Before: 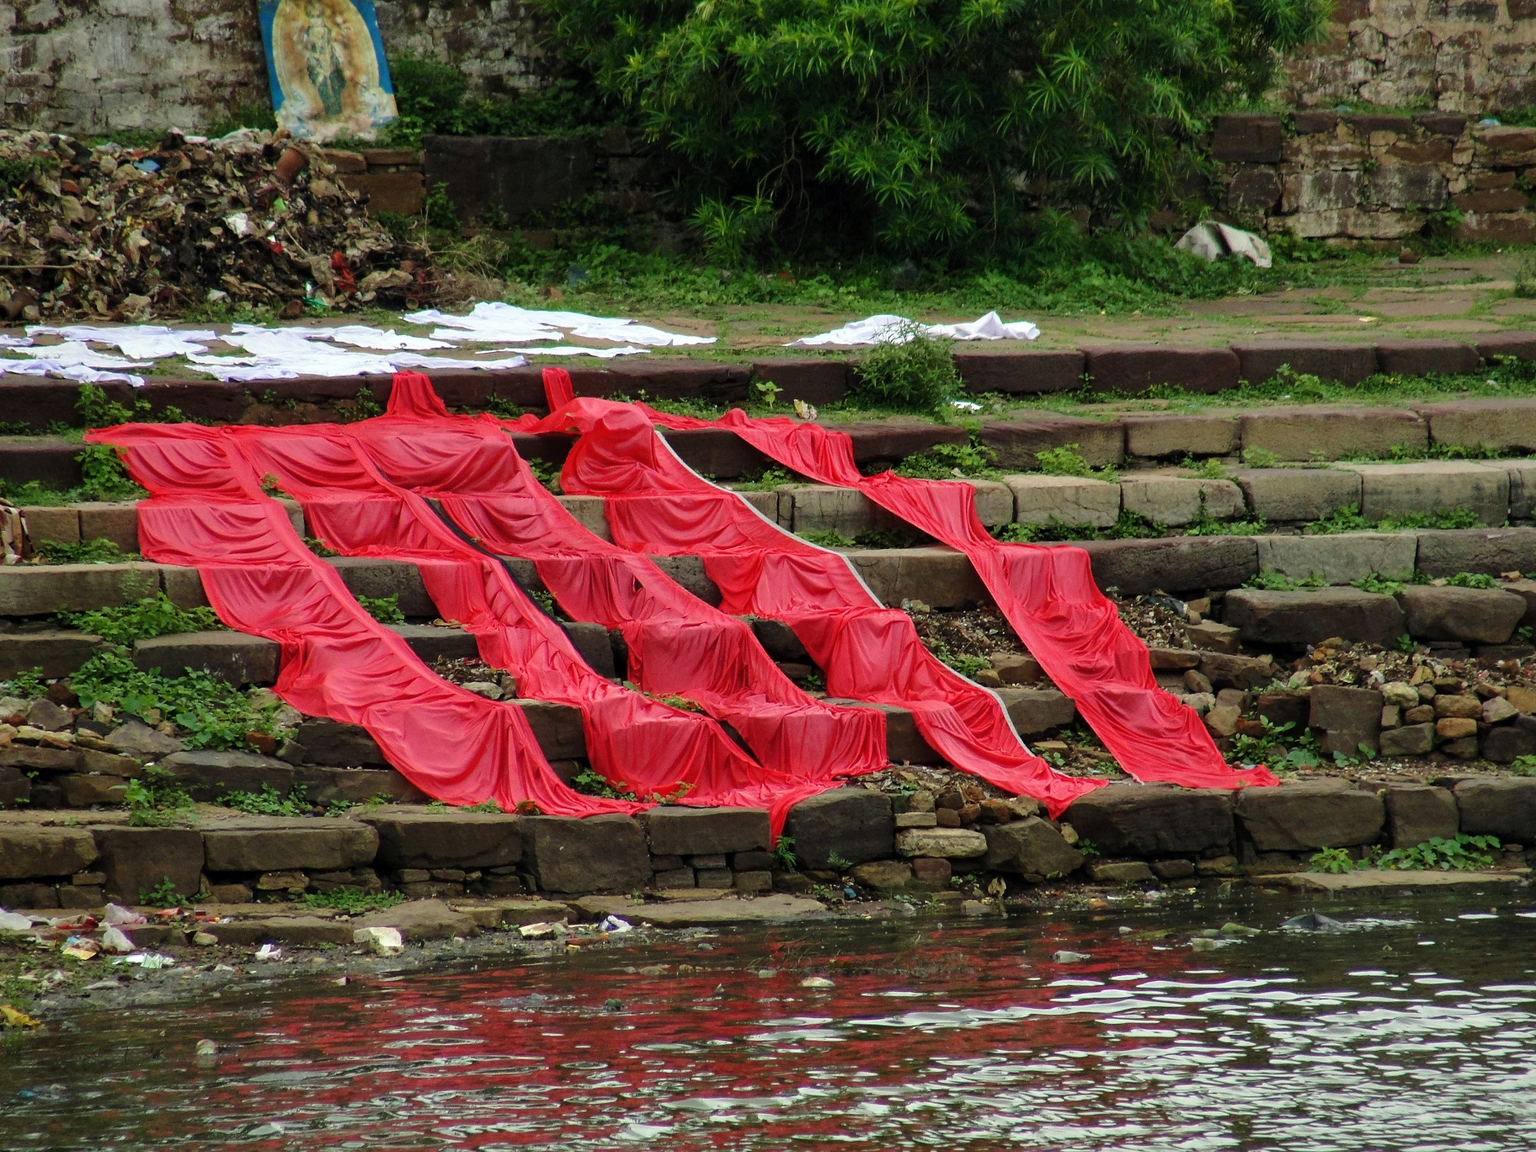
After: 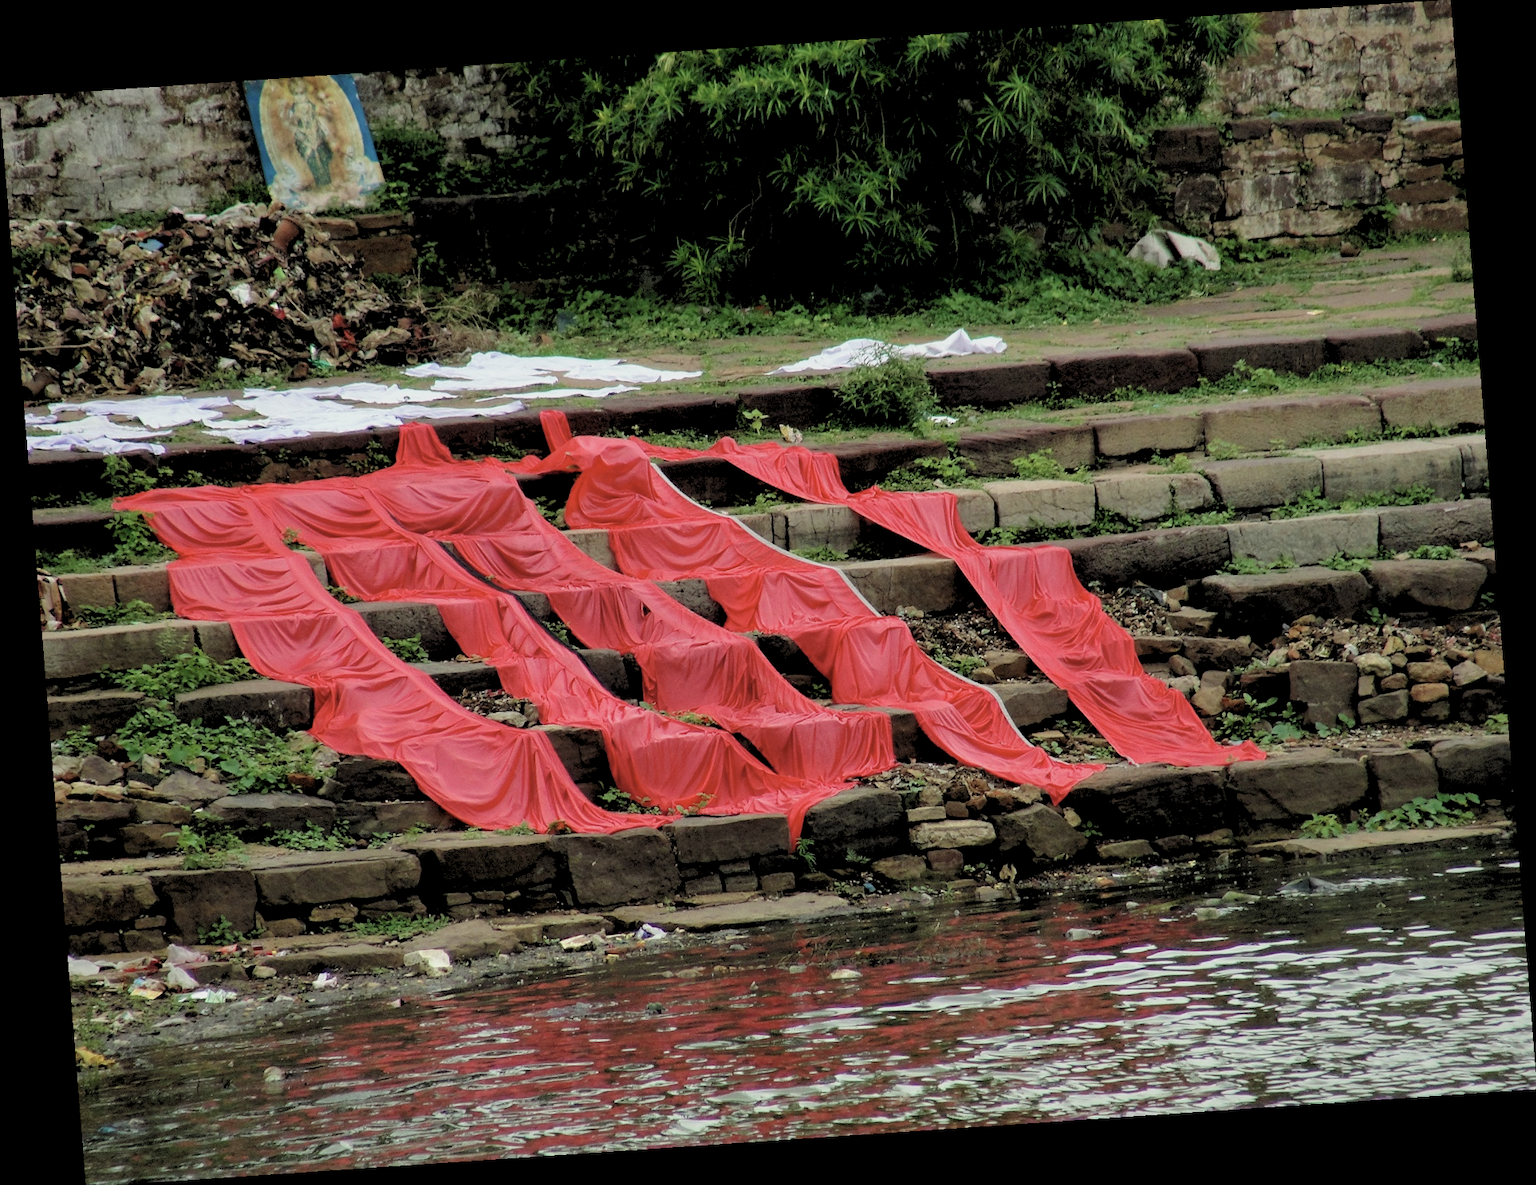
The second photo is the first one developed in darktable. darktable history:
rgb levels: preserve colors sum RGB, levels [[0.038, 0.433, 0.934], [0, 0.5, 1], [0, 0.5, 1]]
rotate and perspective: rotation -4.2°, shear 0.006, automatic cropping off
contrast brightness saturation: contrast 0.06, brightness -0.01, saturation -0.23
